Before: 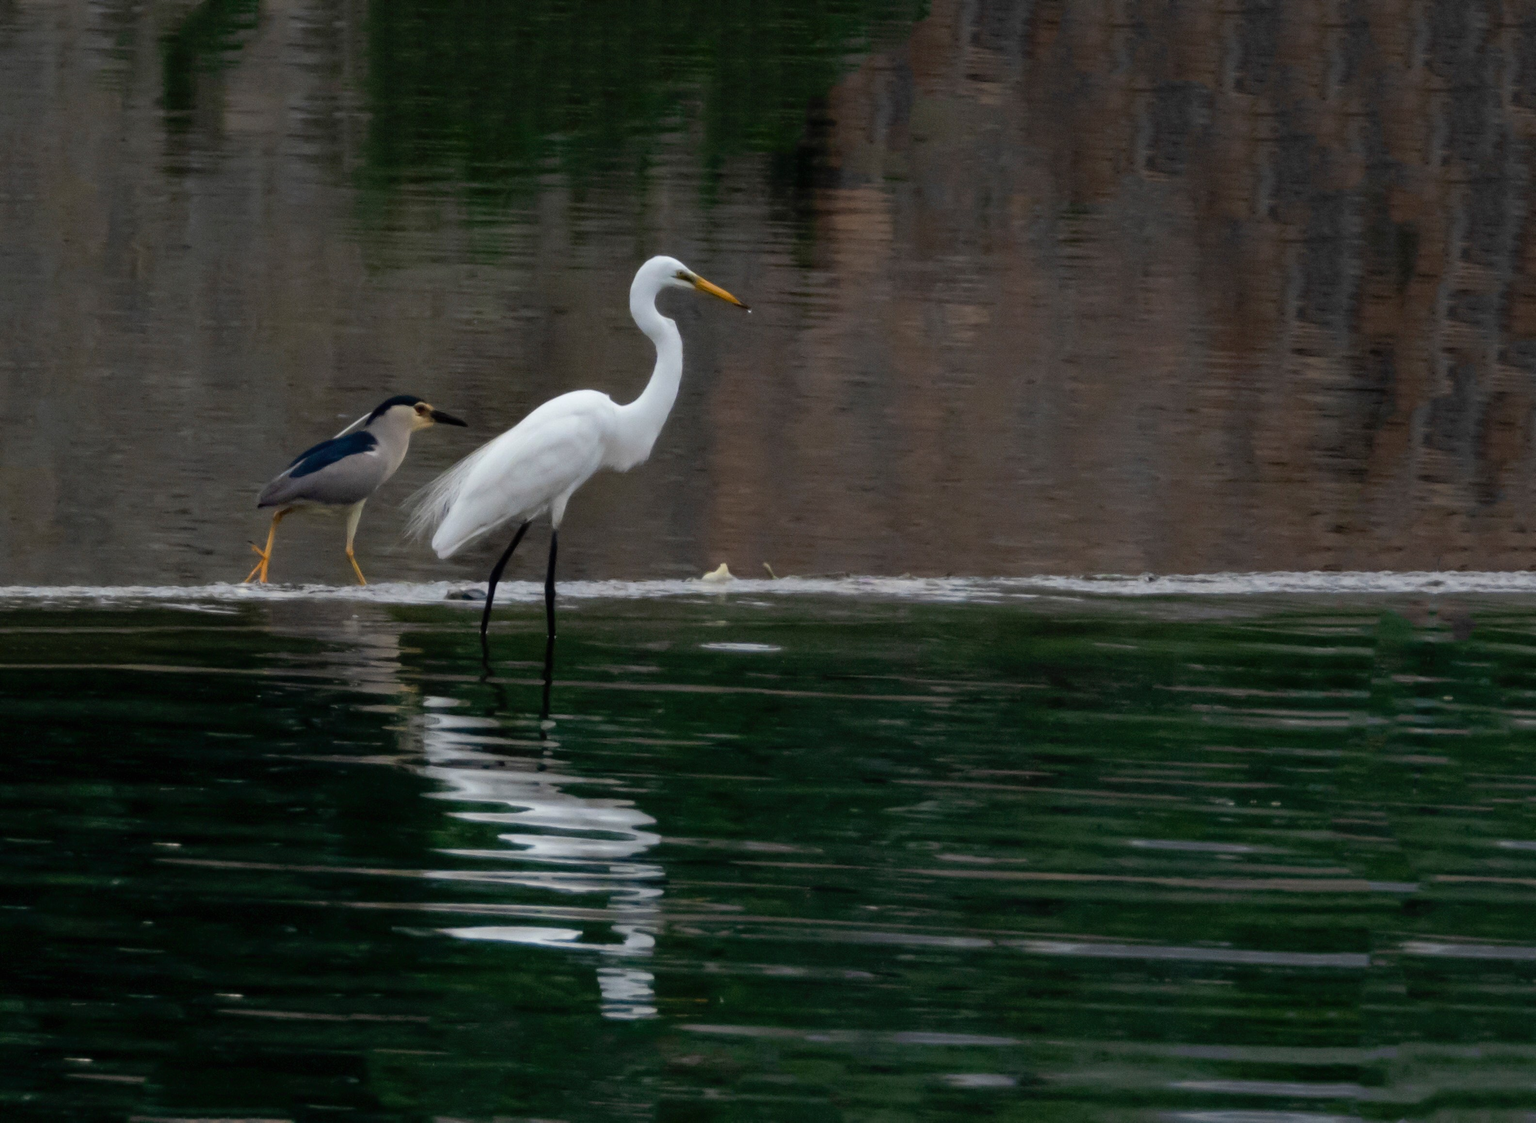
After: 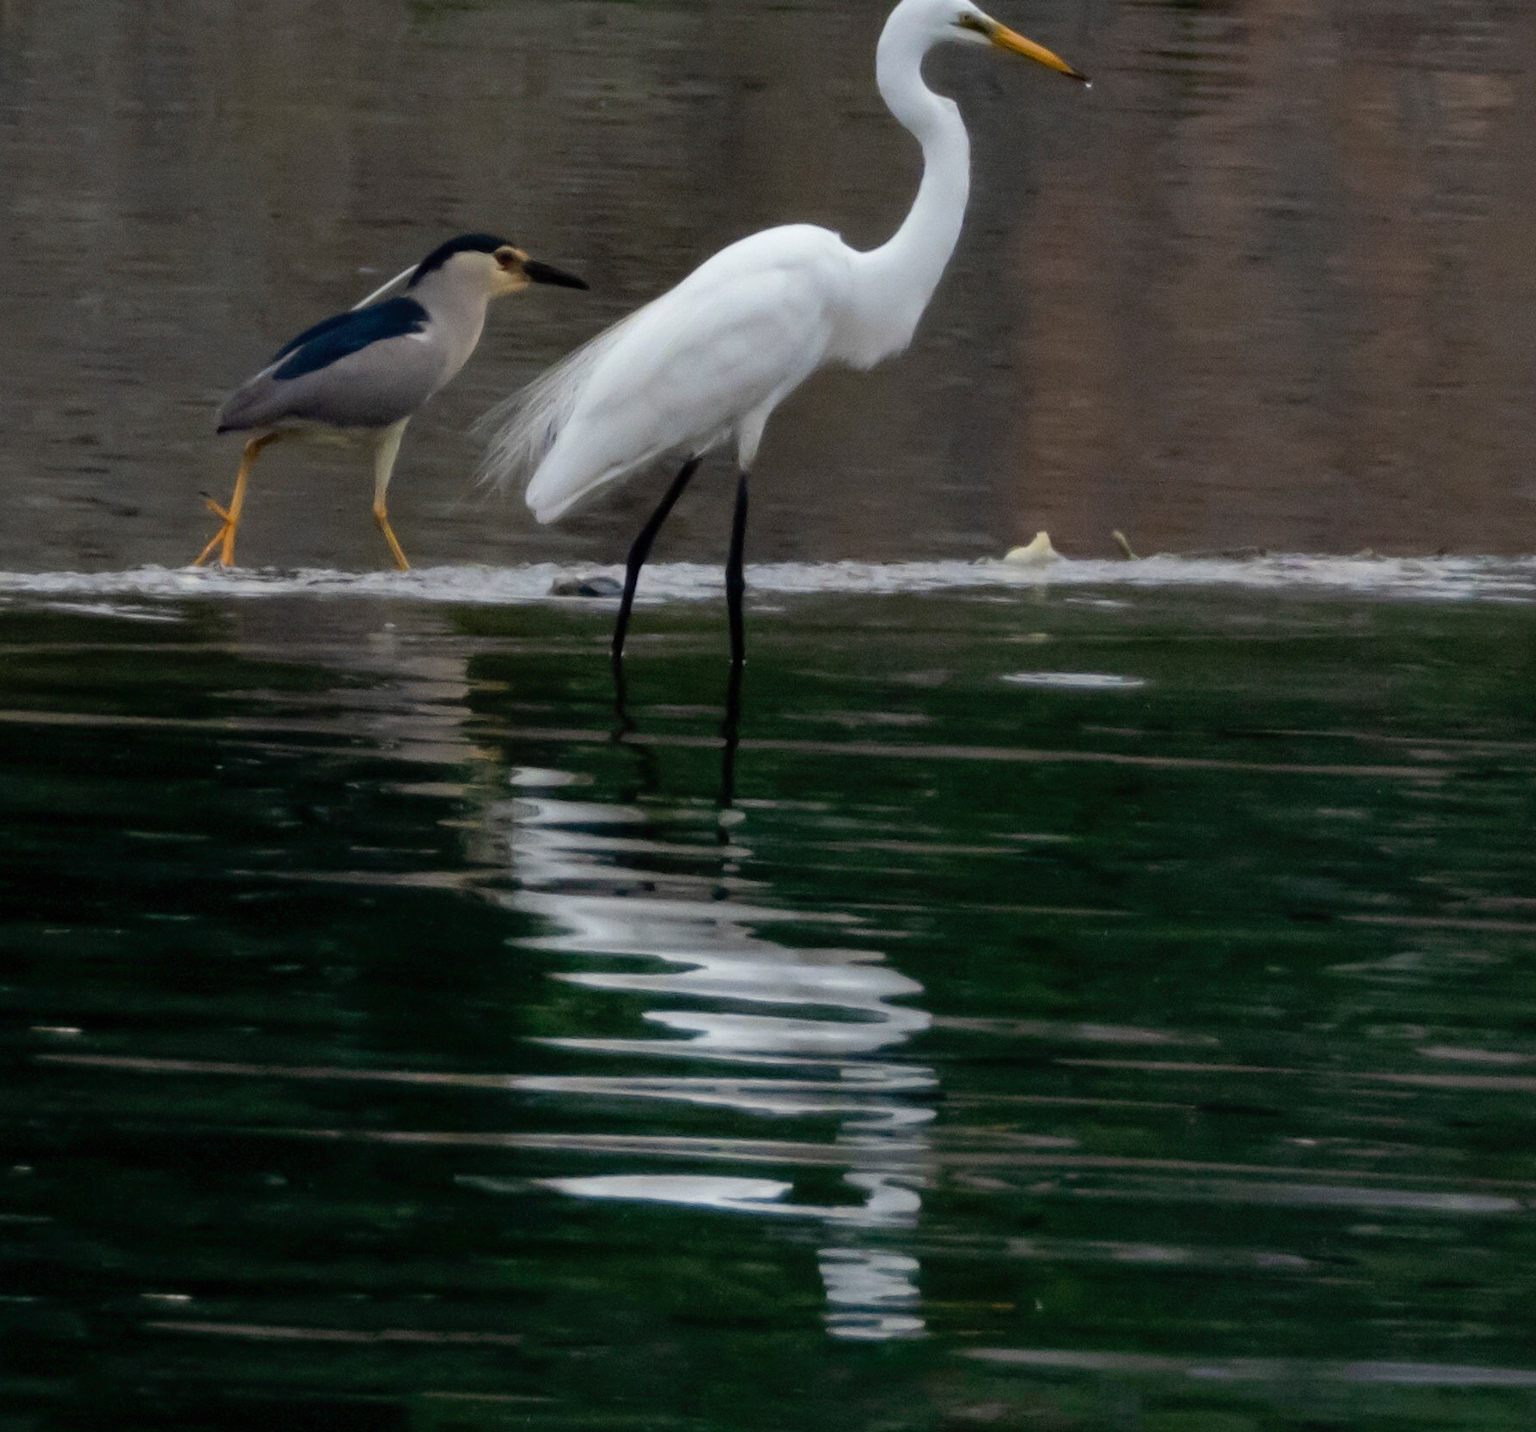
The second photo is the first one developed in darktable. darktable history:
crop: left 8.837%, top 23.46%, right 34.694%, bottom 4.485%
